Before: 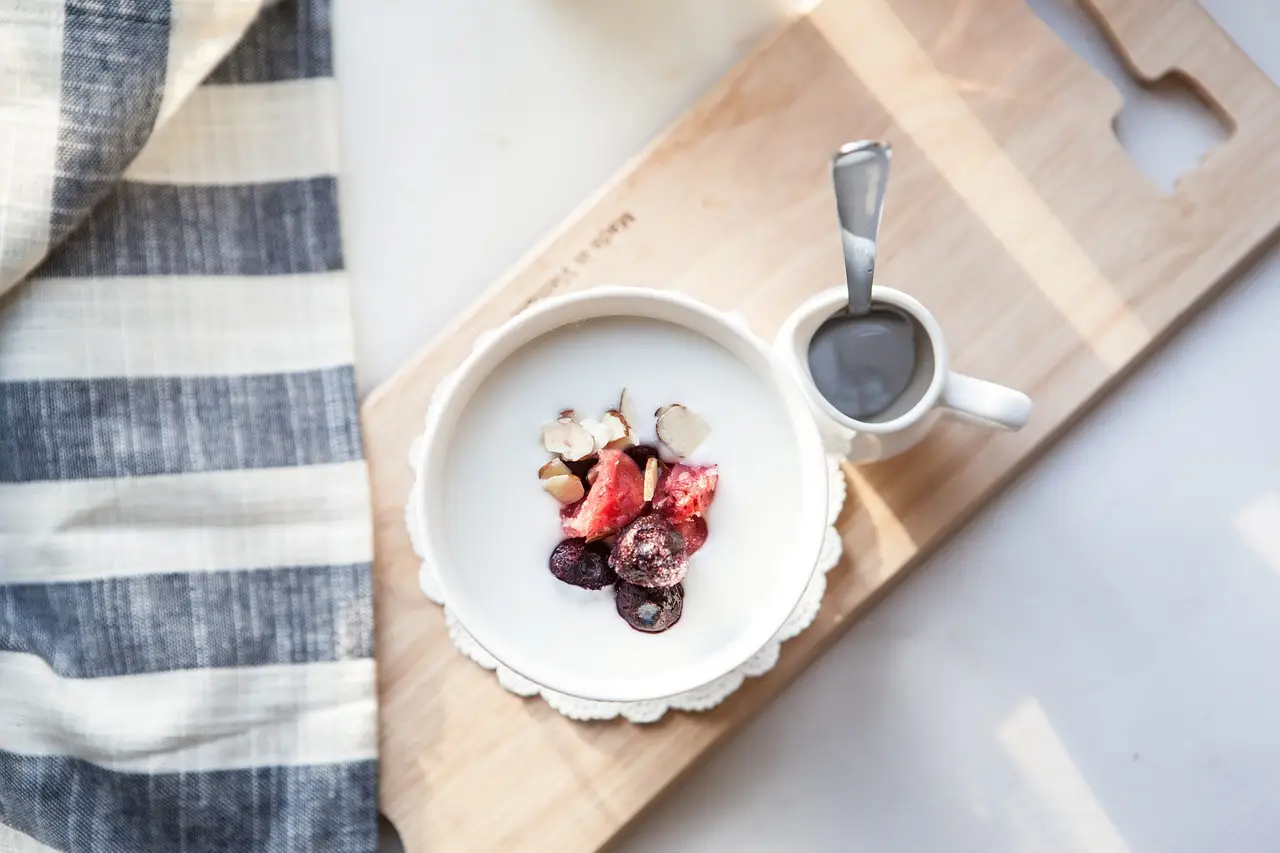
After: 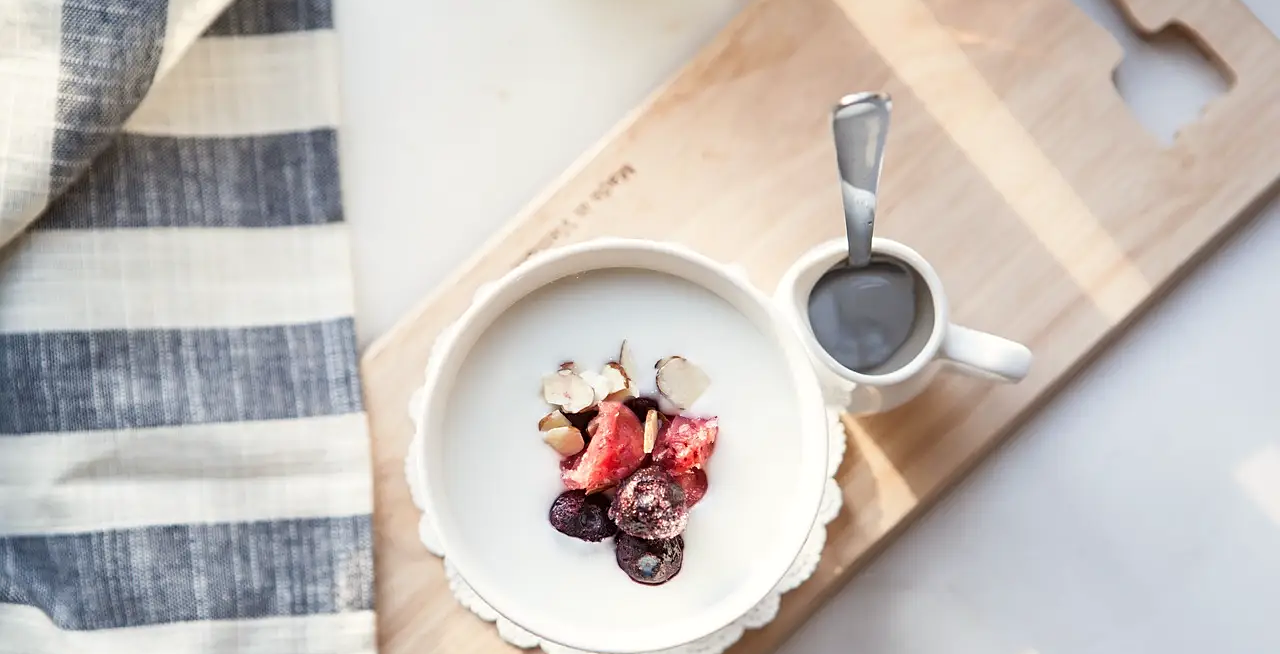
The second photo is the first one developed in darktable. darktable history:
color calibration: x 0.342, y 0.355, temperature 5146 K
sharpen: amount 0.2
crop: top 5.667%, bottom 17.637%
